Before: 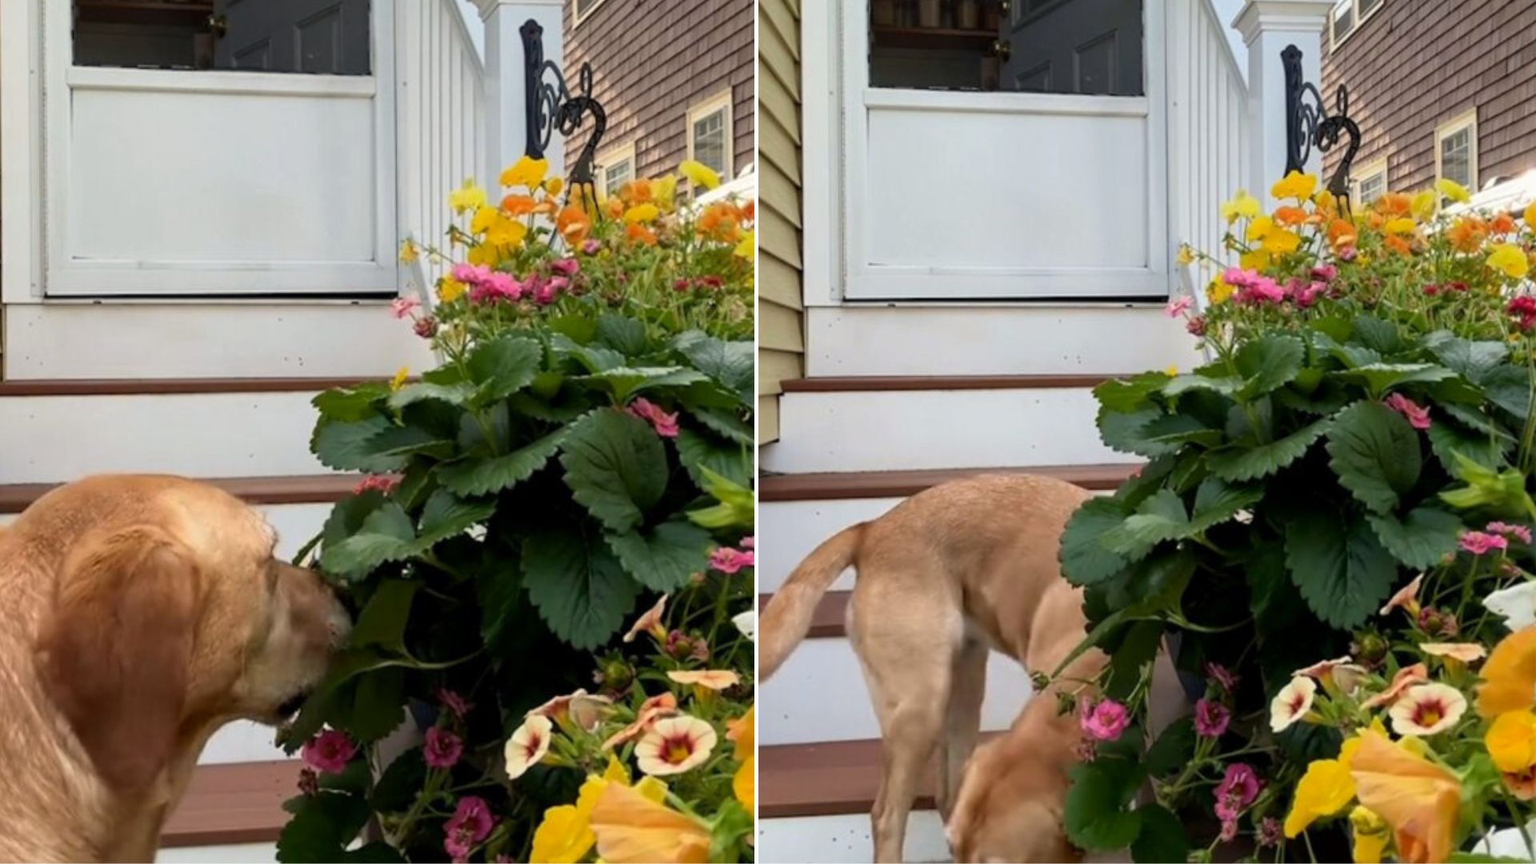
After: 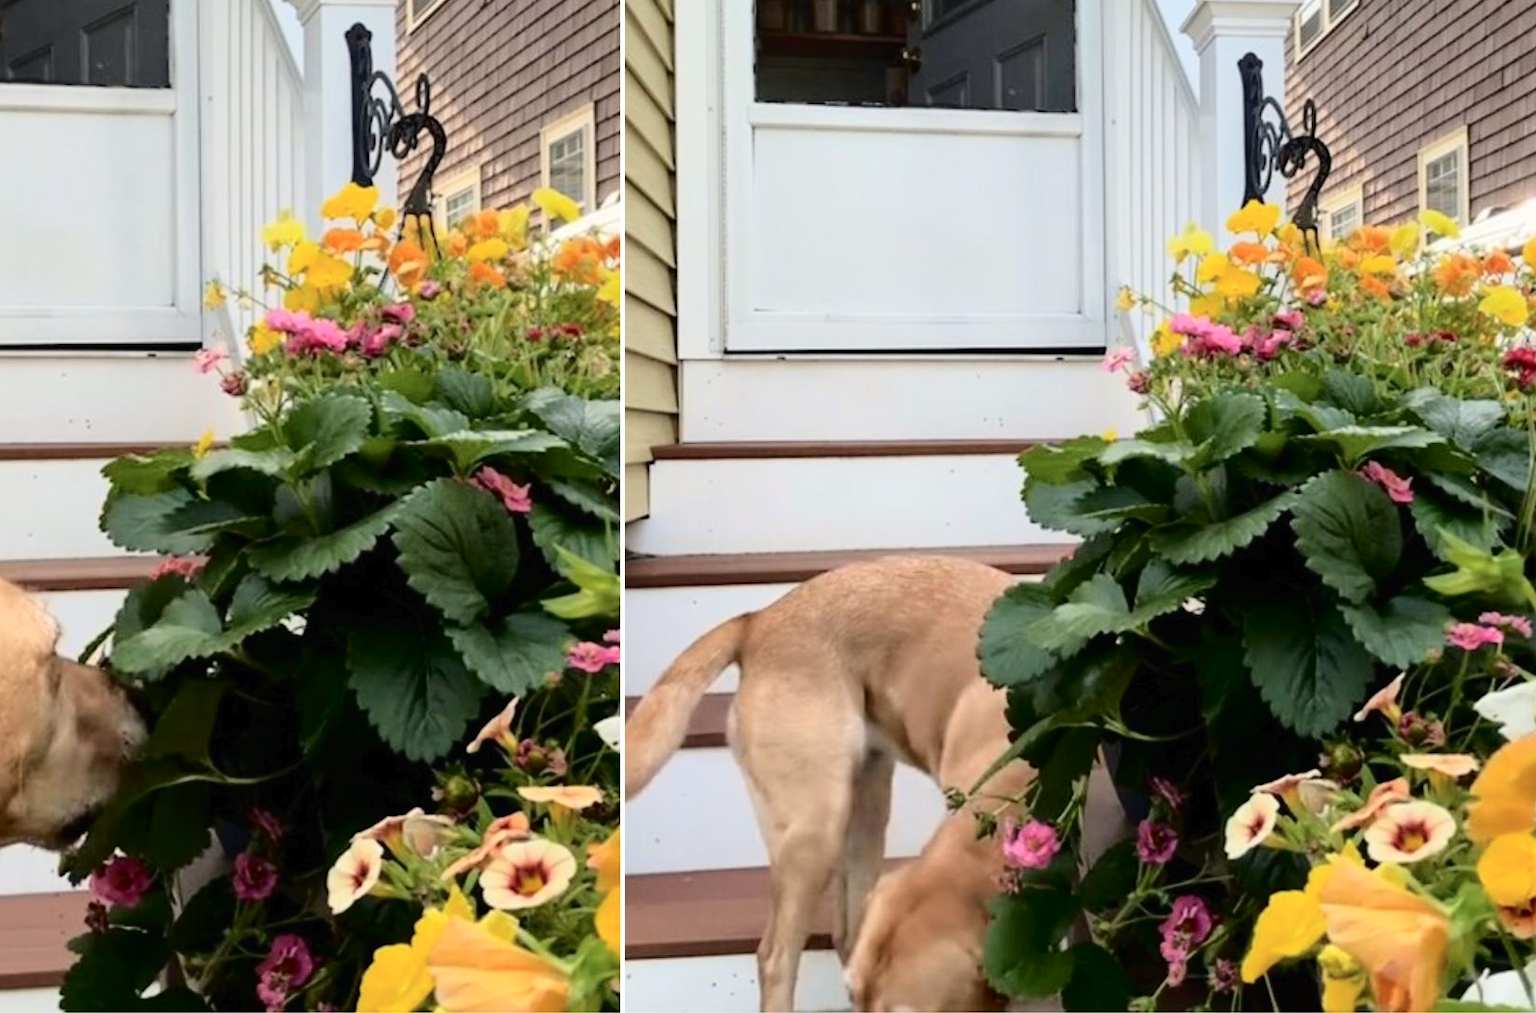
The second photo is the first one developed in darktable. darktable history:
crop and rotate: left 14.712%
tone curve: curves: ch0 [(0, 0) (0.003, 0.012) (0.011, 0.015) (0.025, 0.023) (0.044, 0.036) (0.069, 0.047) (0.1, 0.062) (0.136, 0.1) (0.177, 0.15) (0.224, 0.219) (0.277, 0.3) (0.335, 0.401) (0.399, 0.49) (0.468, 0.569) (0.543, 0.641) (0.623, 0.73) (0.709, 0.806) (0.801, 0.88) (0.898, 0.939) (1, 1)], color space Lab, independent channels, preserve colors none
